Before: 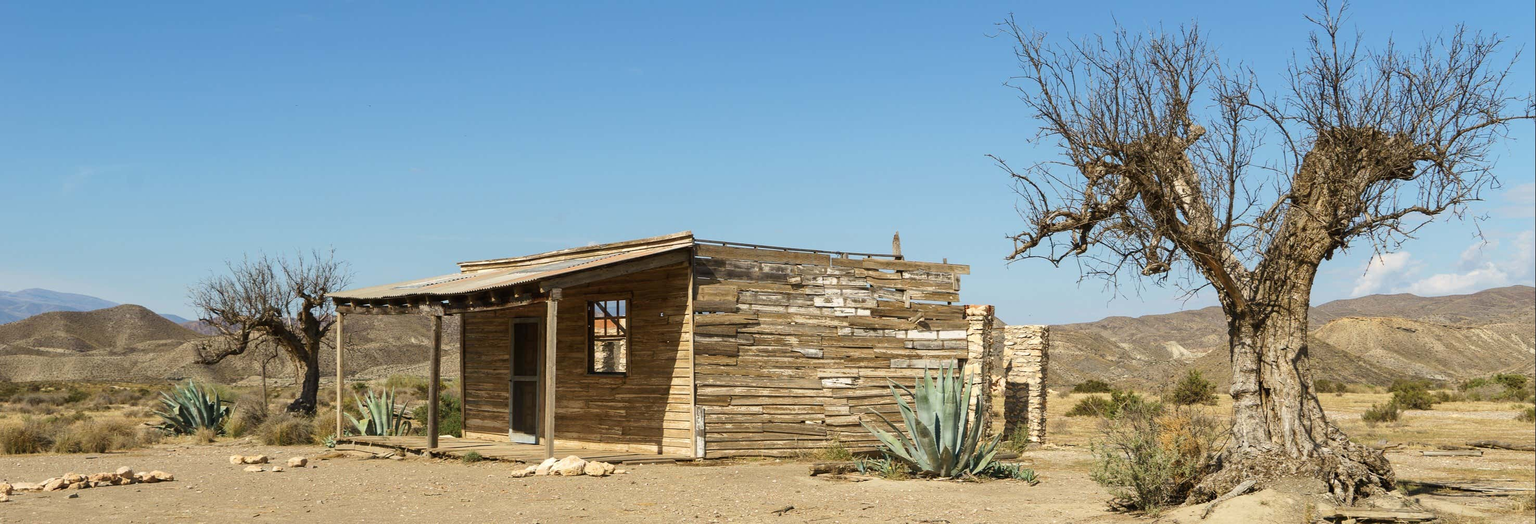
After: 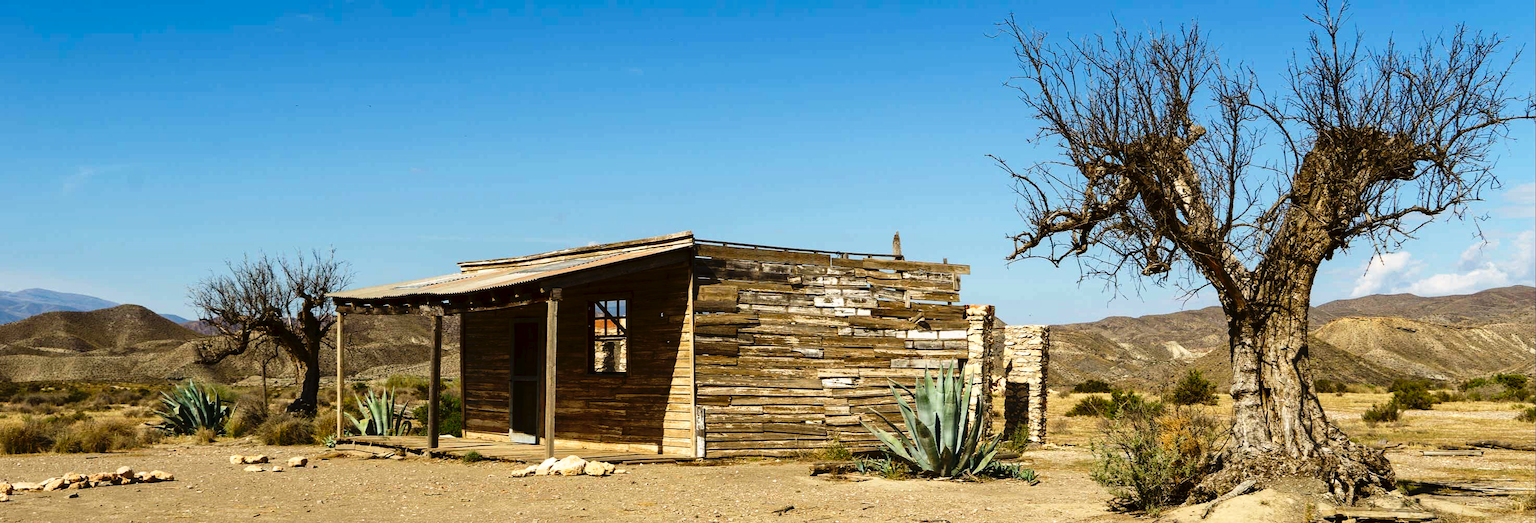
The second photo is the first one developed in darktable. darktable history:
contrast brightness saturation: contrast 0.07, brightness -0.13, saturation 0.06
exposure: black level correction 0.005, exposure 0.014 EV, compensate highlight preservation false
tone curve: curves: ch0 [(0, 0) (0.003, 0.023) (0.011, 0.024) (0.025, 0.028) (0.044, 0.035) (0.069, 0.043) (0.1, 0.052) (0.136, 0.063) (0.177, 0.094) (0.224, 0.145) (0.277, 0.209) (0.335, 0.281) (0.399, 0.364) (0.468, 0.453) (0.543, 0.553) (0.623, 0.66) (0.709, 0.767) (0.801, 0.88) (0.898, 0.968) (1, 1)], preserve colors none
